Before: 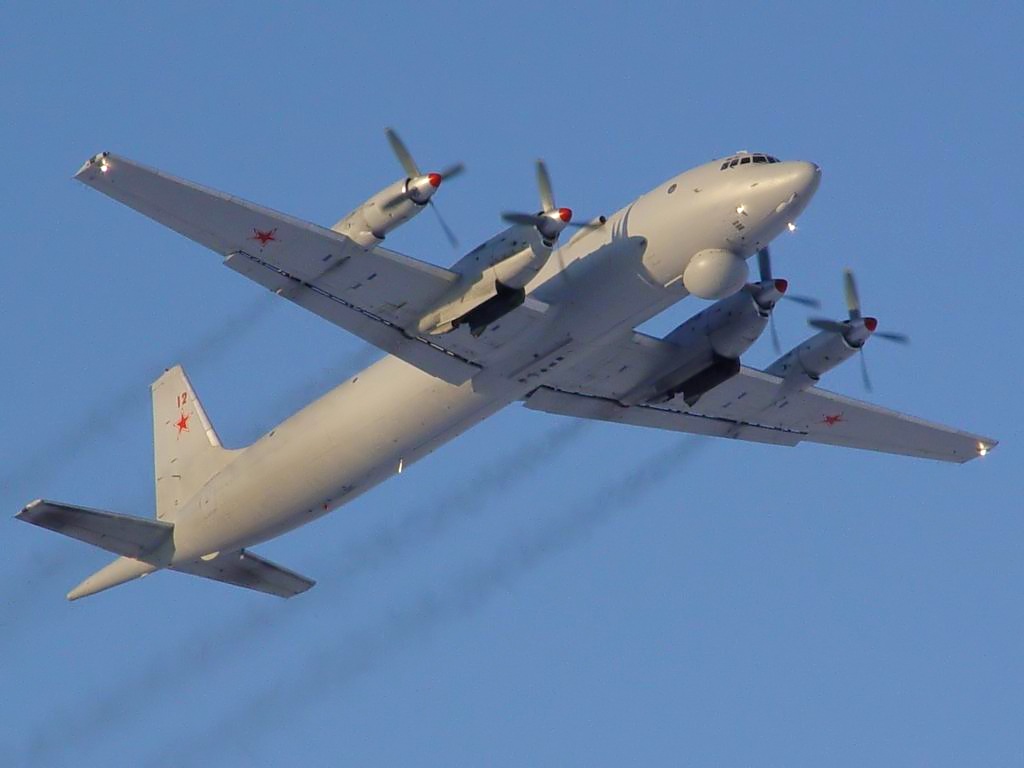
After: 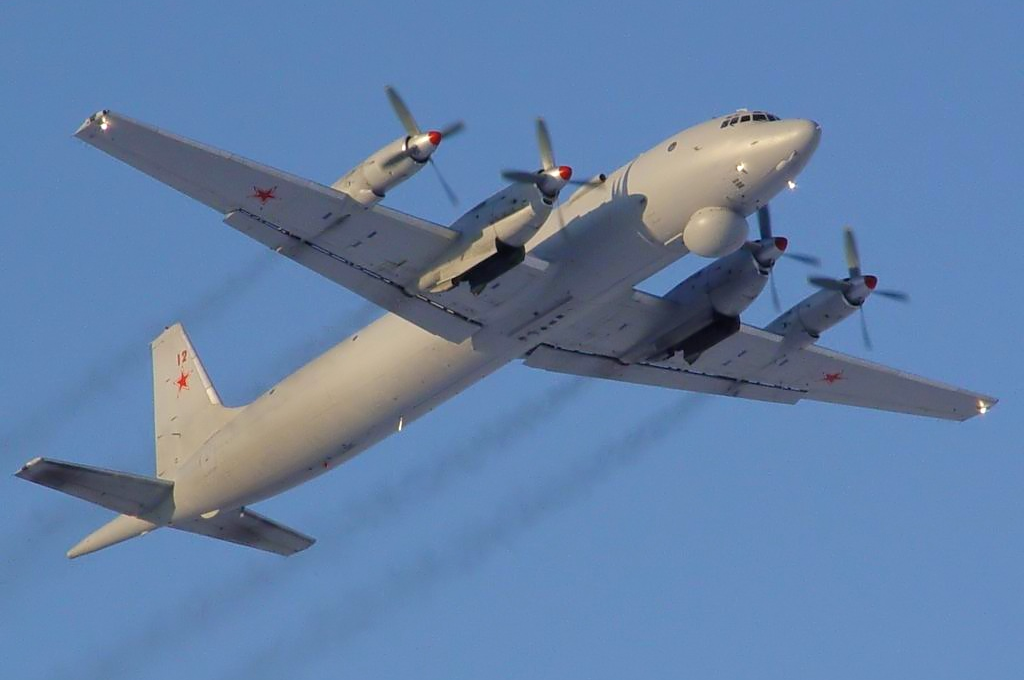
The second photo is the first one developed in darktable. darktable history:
exposure: compensate highlight preservation false
crop and rotate: top 5.574%, bottom 5.823%
